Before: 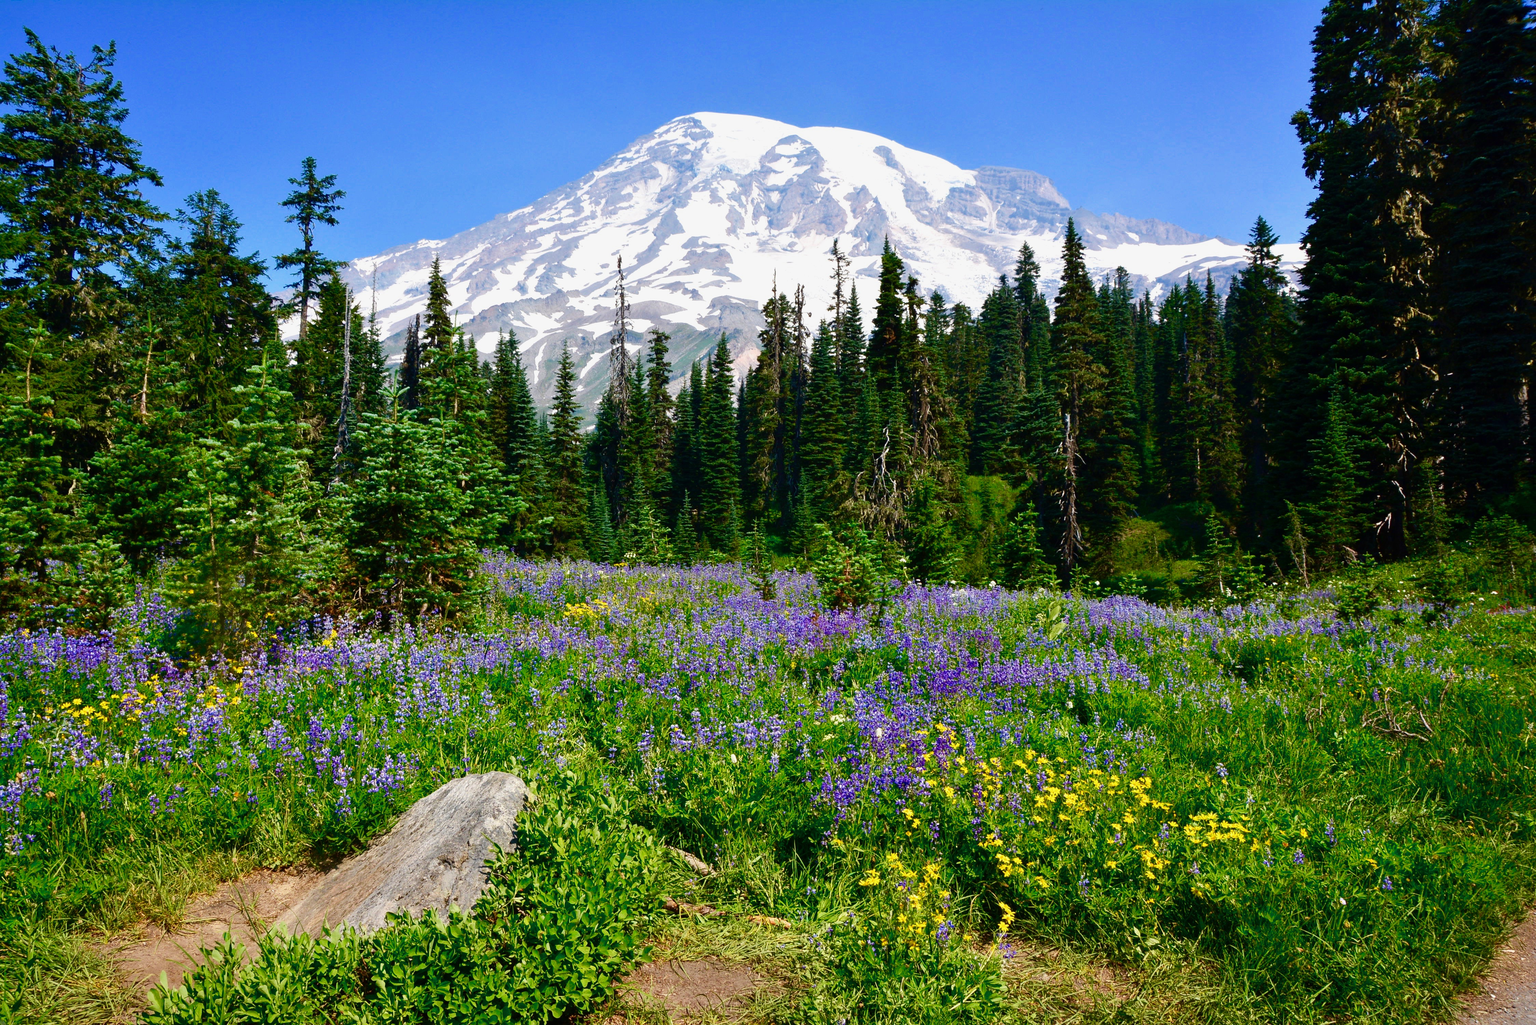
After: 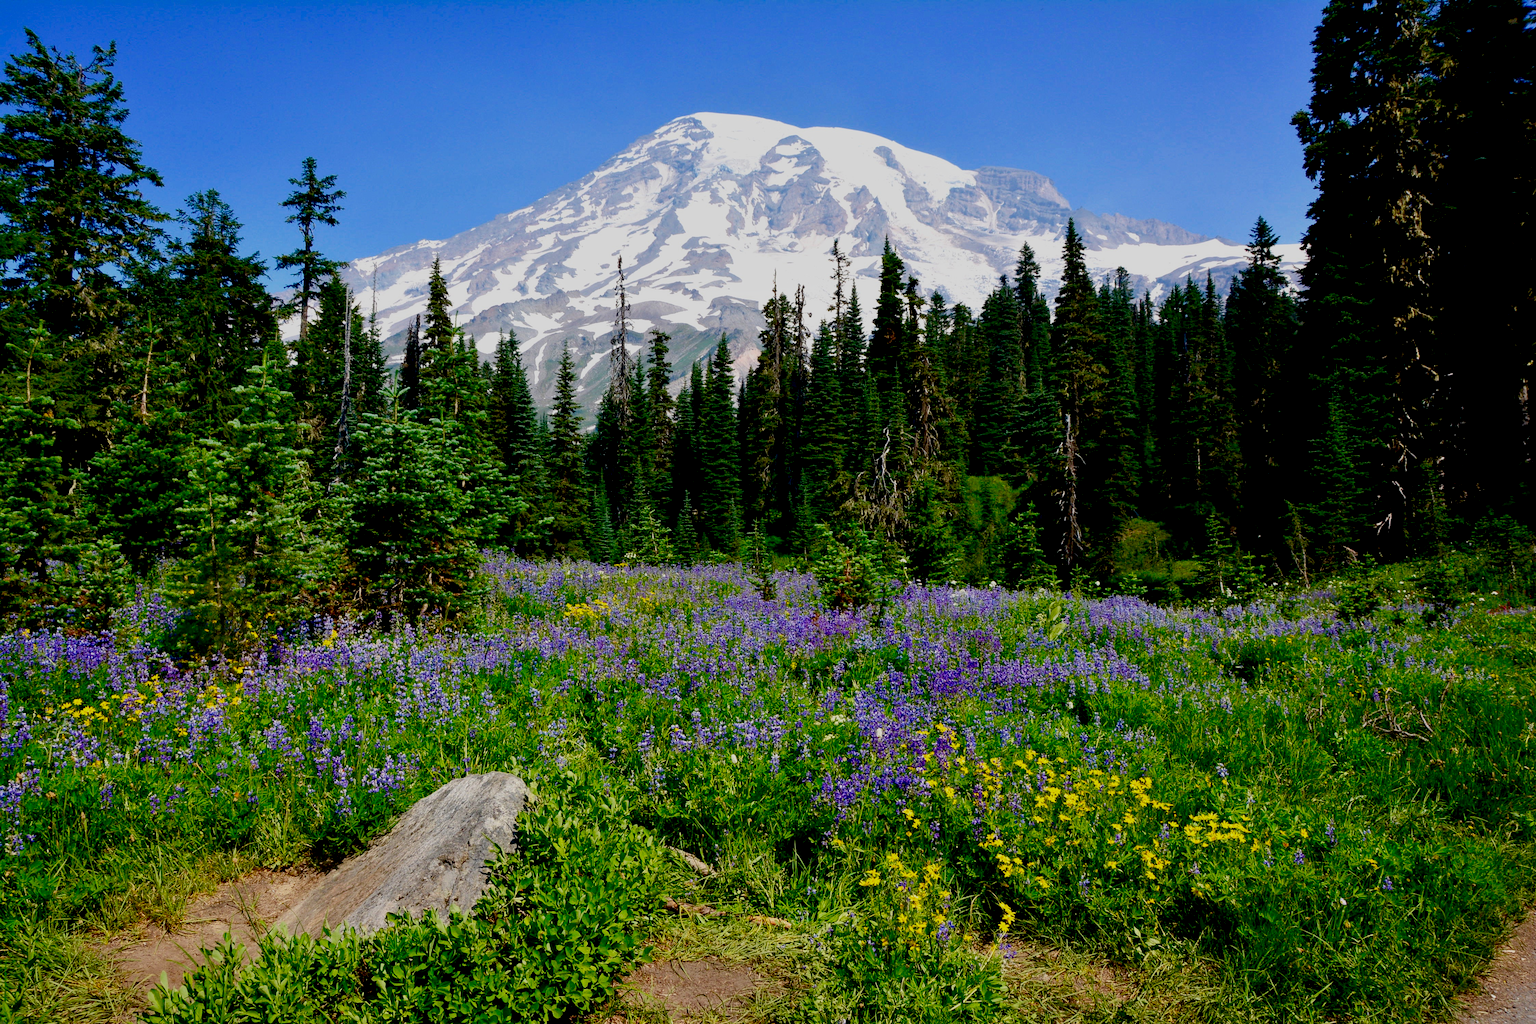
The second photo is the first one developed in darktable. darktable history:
tone equalizer: on, module defaults
exposure: black level correction 0.011, exposure -0.478 EV, compensate highlight preservation false
